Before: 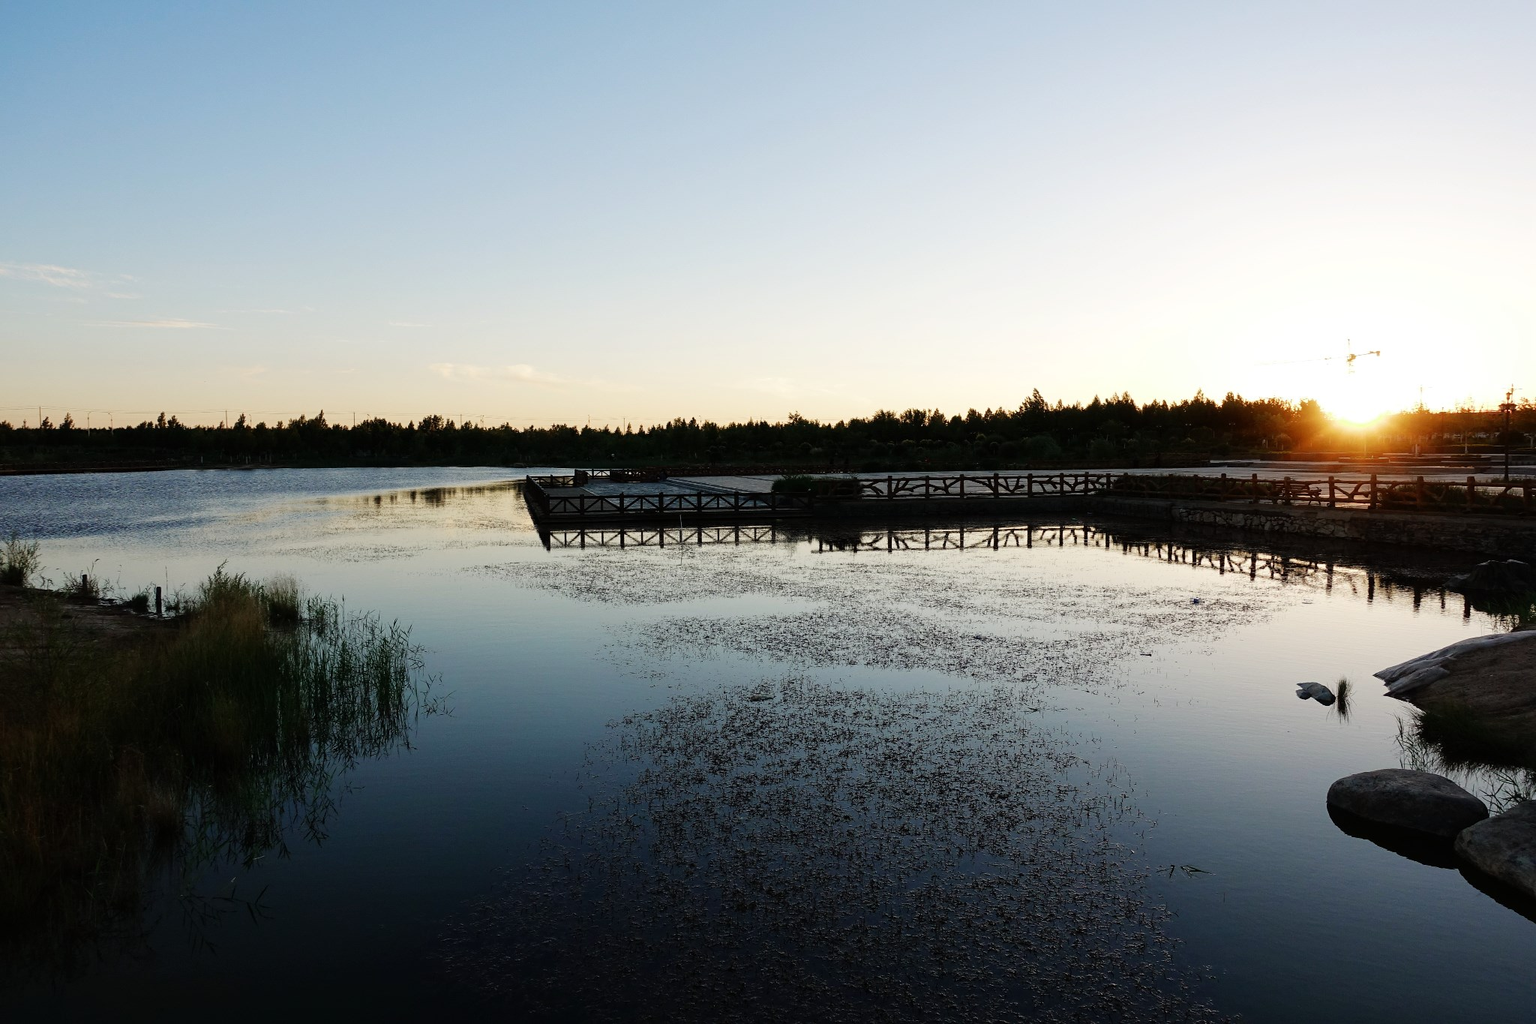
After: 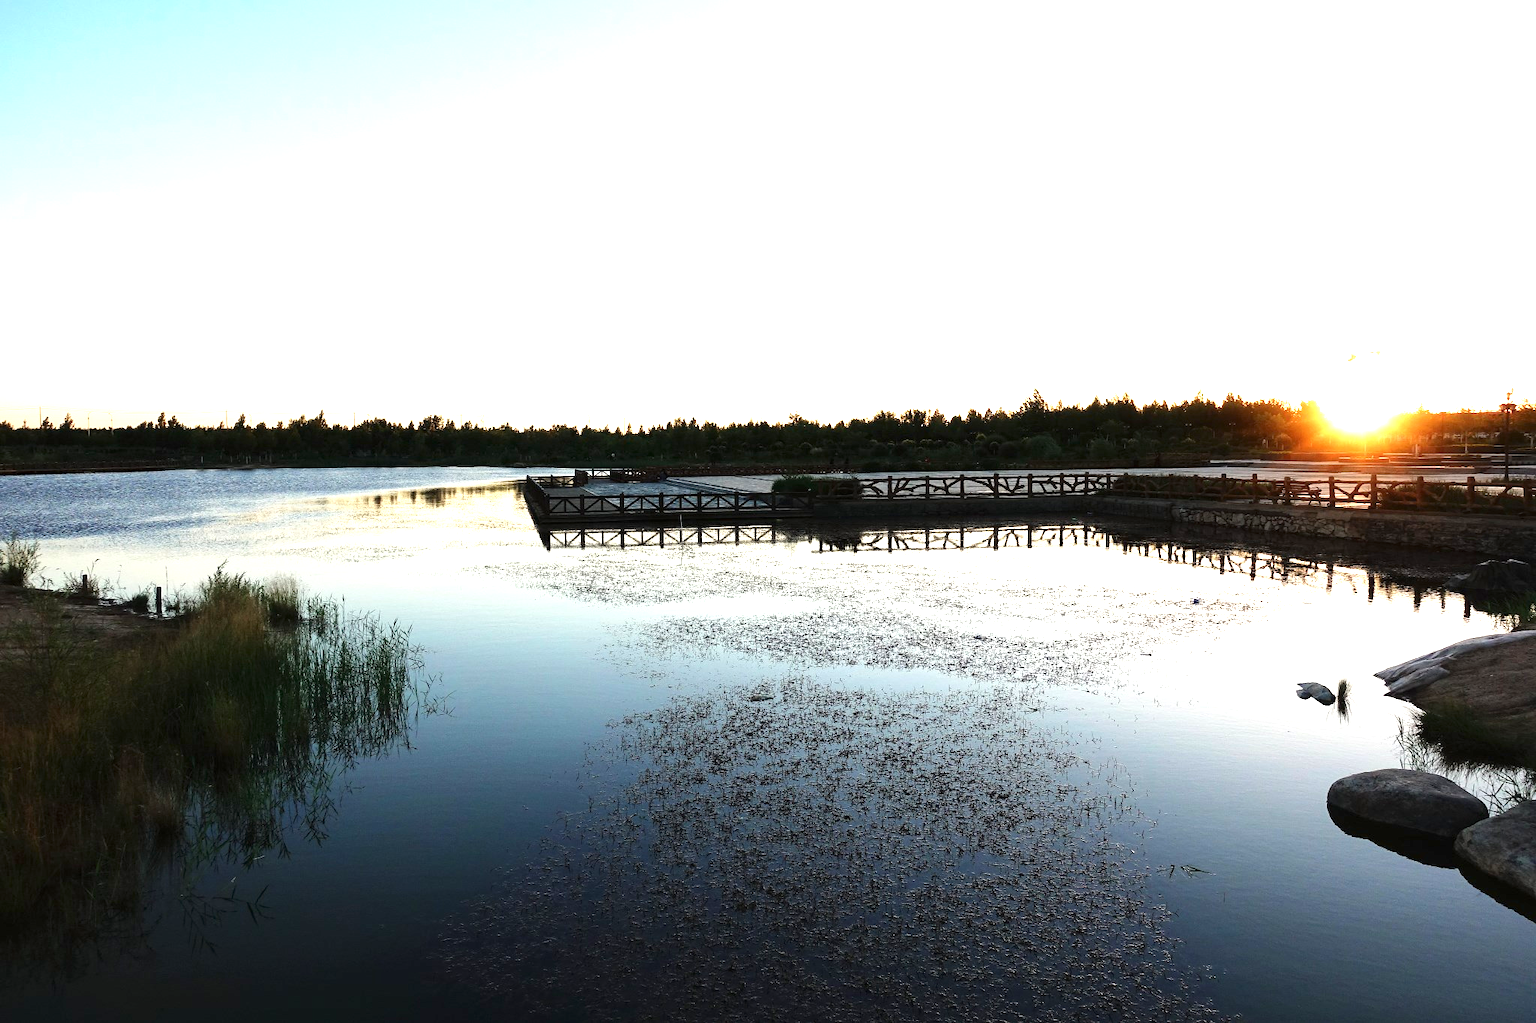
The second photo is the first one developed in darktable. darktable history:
exposure: black level correction 0, exposure 1.39 EV, compensate highlight preservation false
